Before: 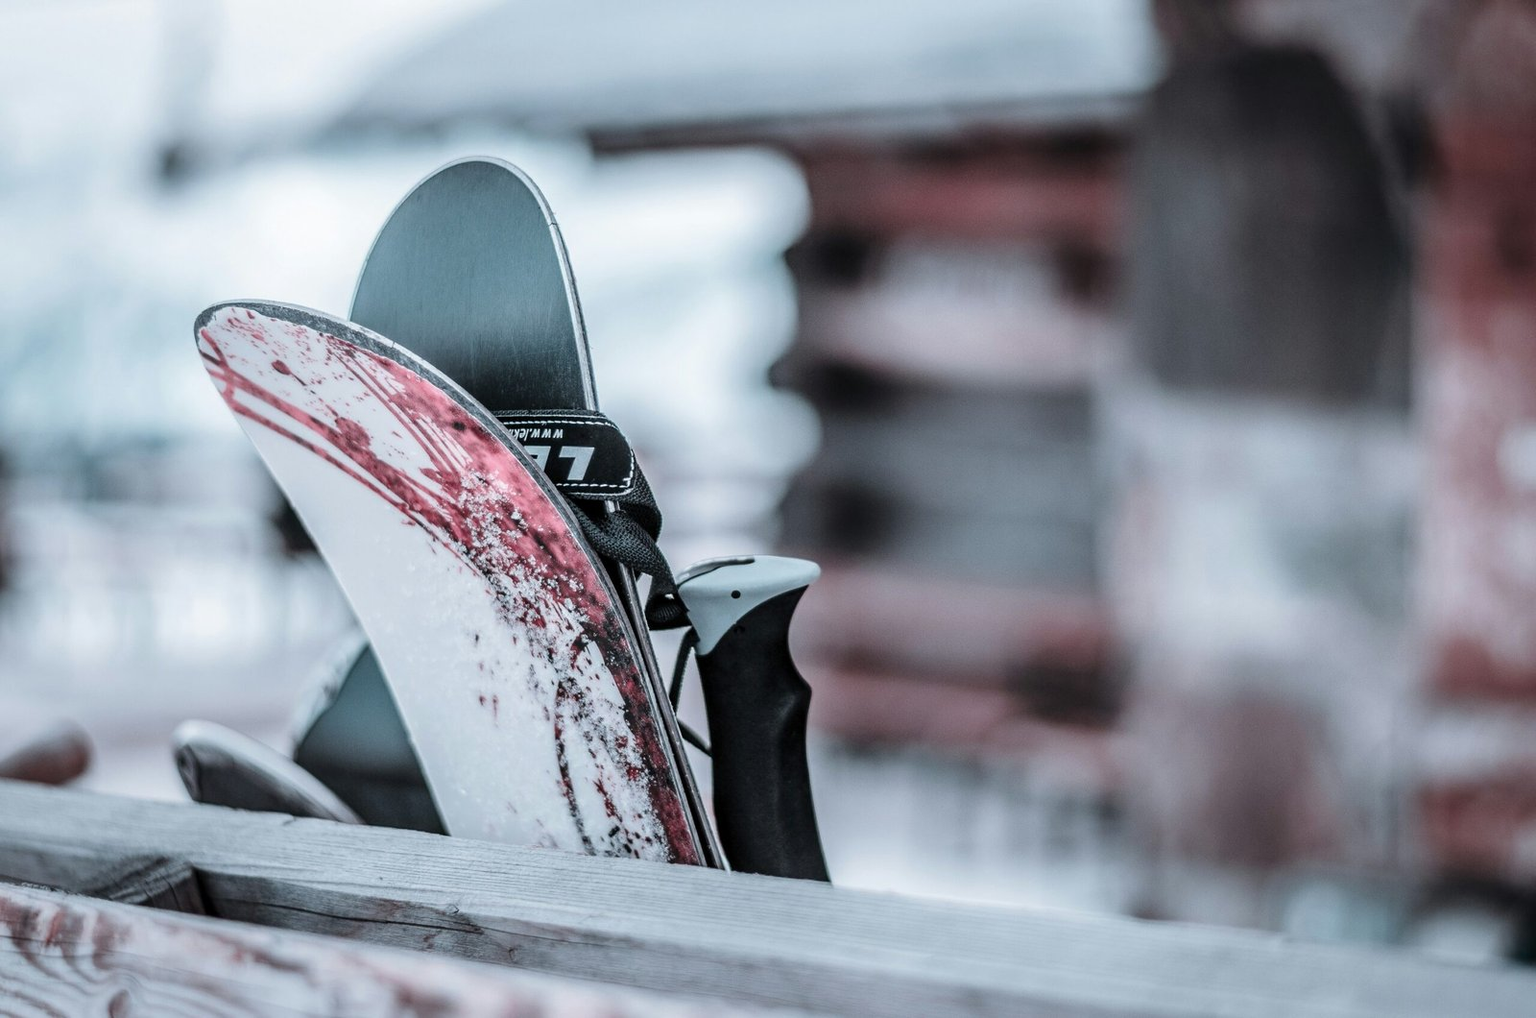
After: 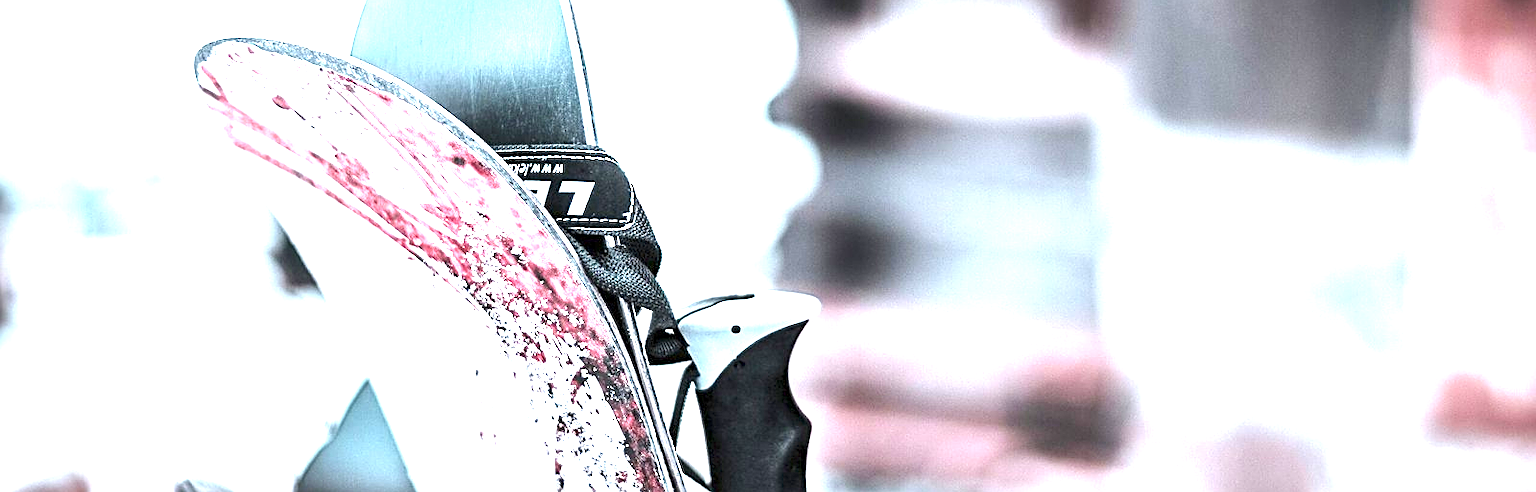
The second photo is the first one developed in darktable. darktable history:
crop and rotate: top 26.056%, bottom 25.543%
exposure: exposure 2.25 EV, compensate highlight preservation false
sharpen: on, module defaults
